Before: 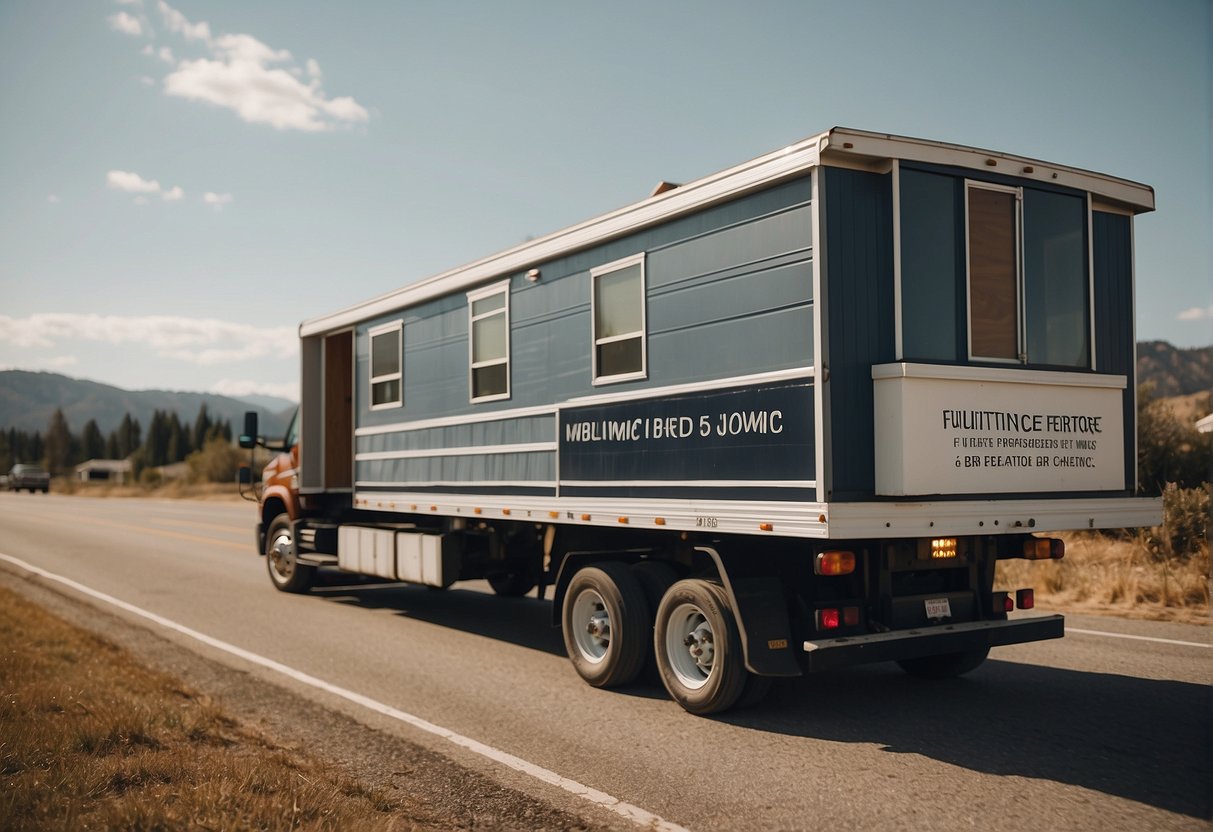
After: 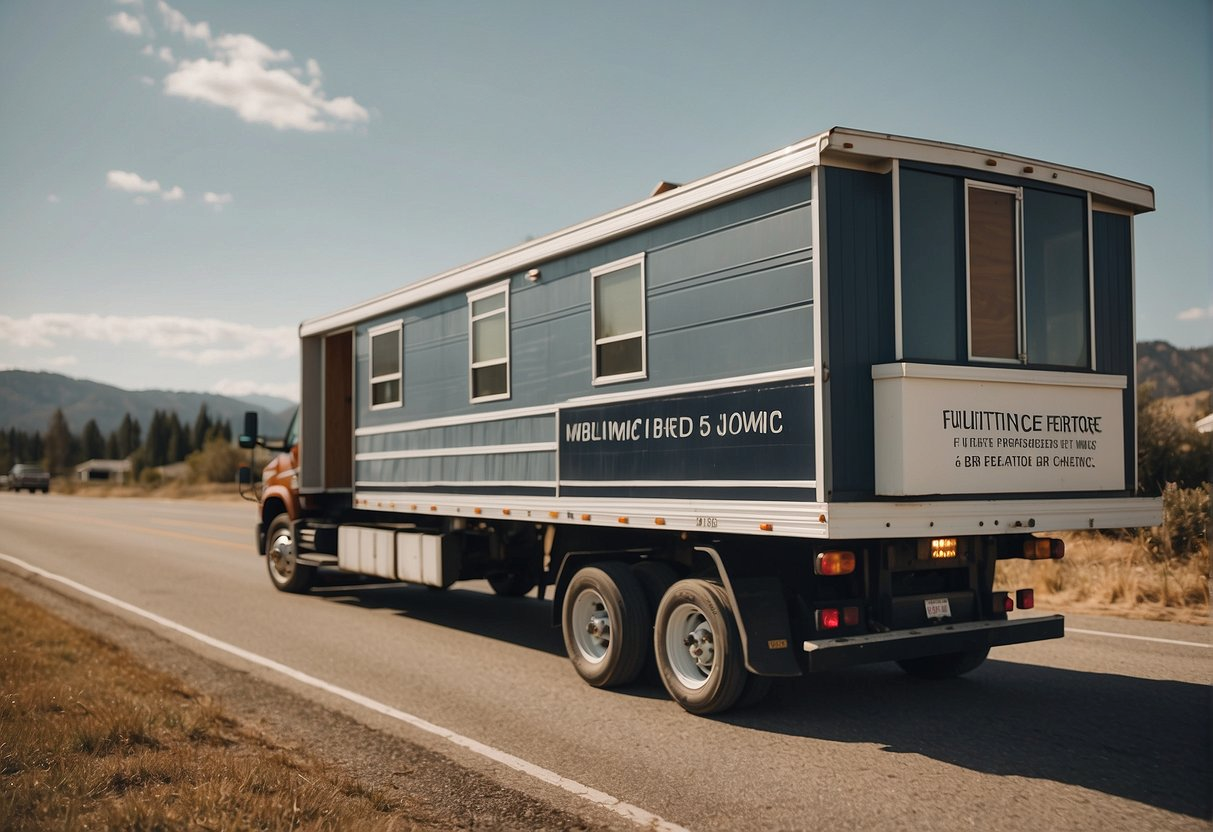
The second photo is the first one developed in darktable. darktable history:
shadows and highlights: highlights color adjustment 89.34%, soften with gaussian
